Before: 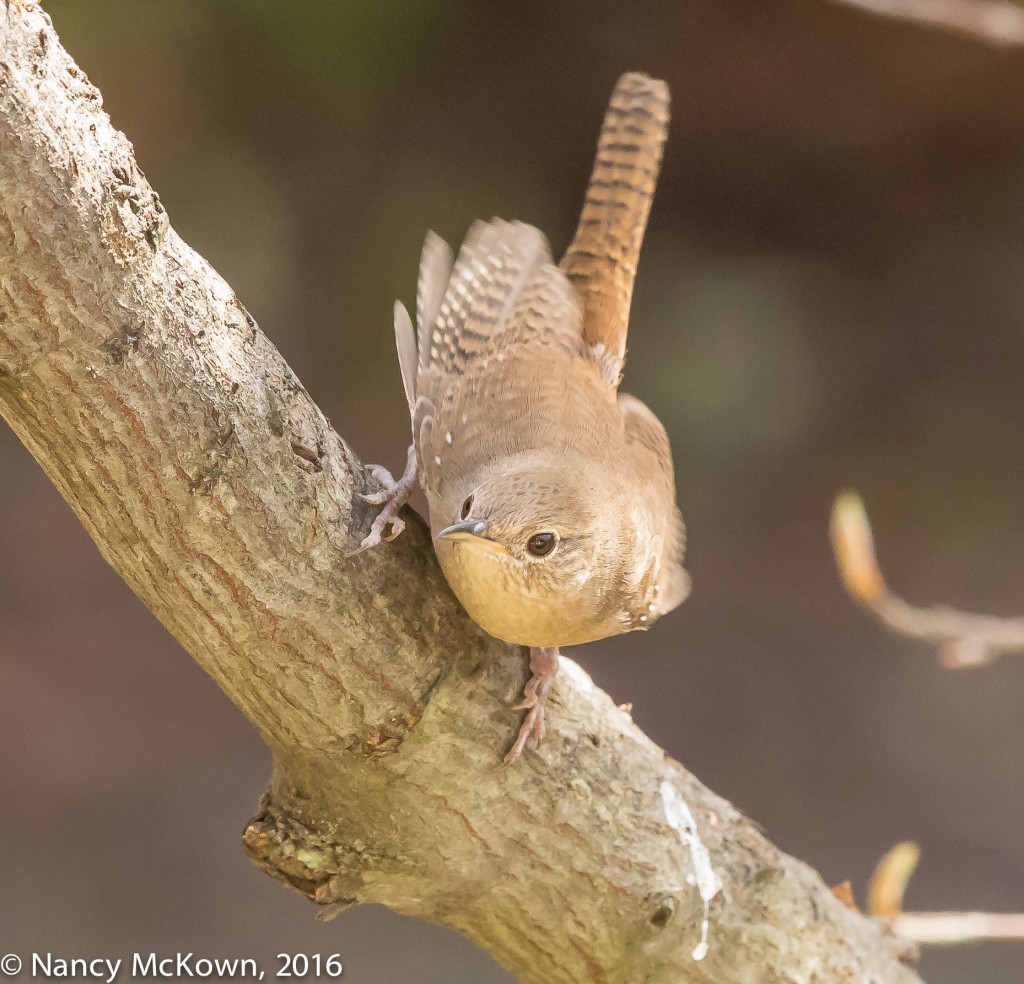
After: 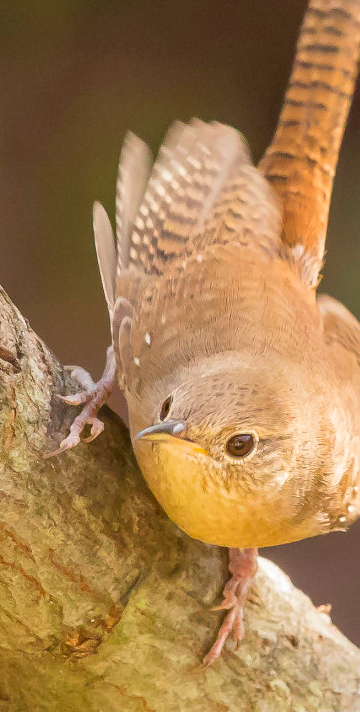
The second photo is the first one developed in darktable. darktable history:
color contrast: green-magenta contrast 1.69, blue-yellow contrast 1.49
crop and rotate: left 29.476%, top 10.214%, right 35.32%, bottom 17.333%
